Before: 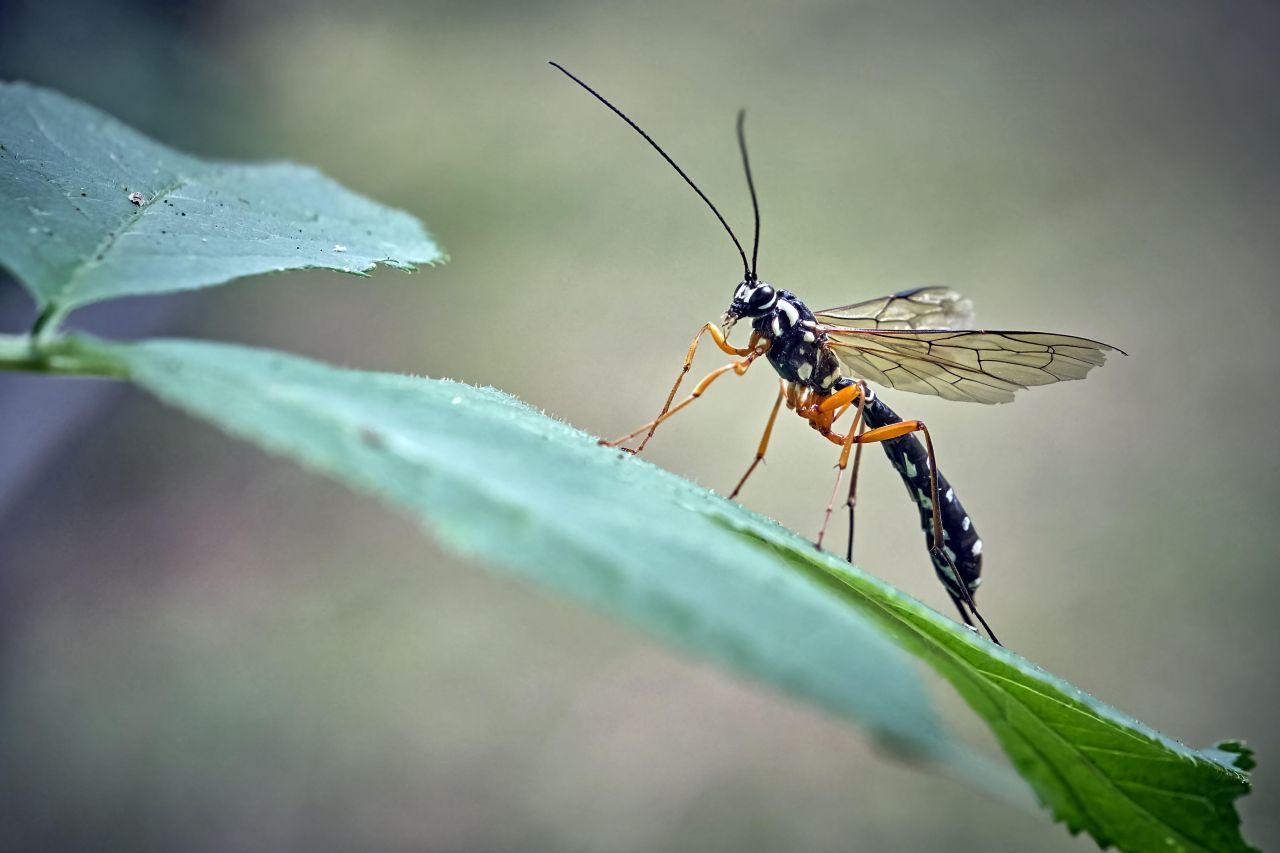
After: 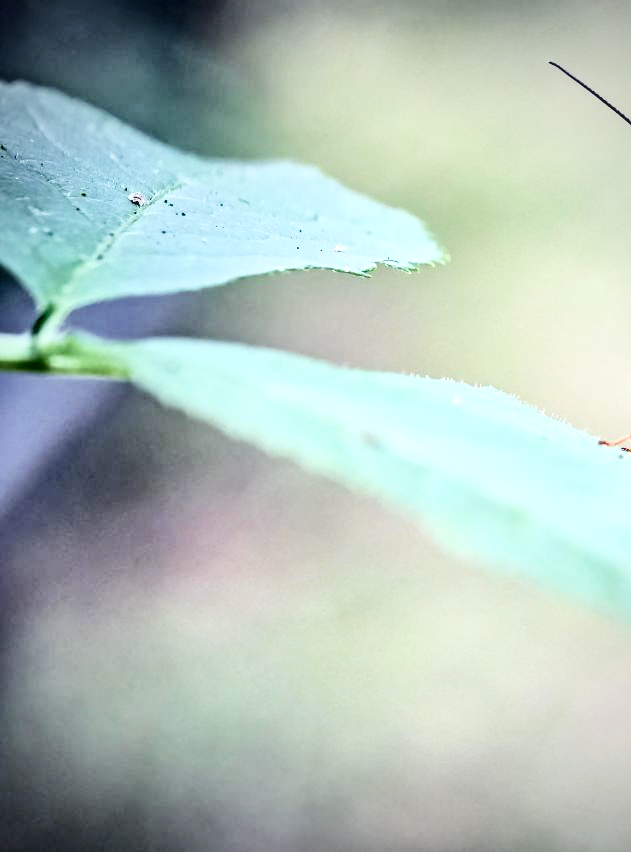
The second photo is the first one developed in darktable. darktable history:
contrast brightness saturation: contrast 0.239, brightness -0.23, saturation 0.137
tone equalizer: edges refinement/feathering 500, mask exposure compensation -1.57 EV, preserve details no
vignetting: fall-off start 74.12%, fall-off radius 66.38%
crop and rotate: left 0.053%, top 0%, right 50.645%
exposure: black level correction 0, exposure 1.385 EV, compensate exposure bias true, compensate highlight preservation false
local contrast: on, module defaults
filmic rgb: black relative exposure -5.02 EV, white relative exposure 3.98 EV, hardness 2.9, contrast 1.301
